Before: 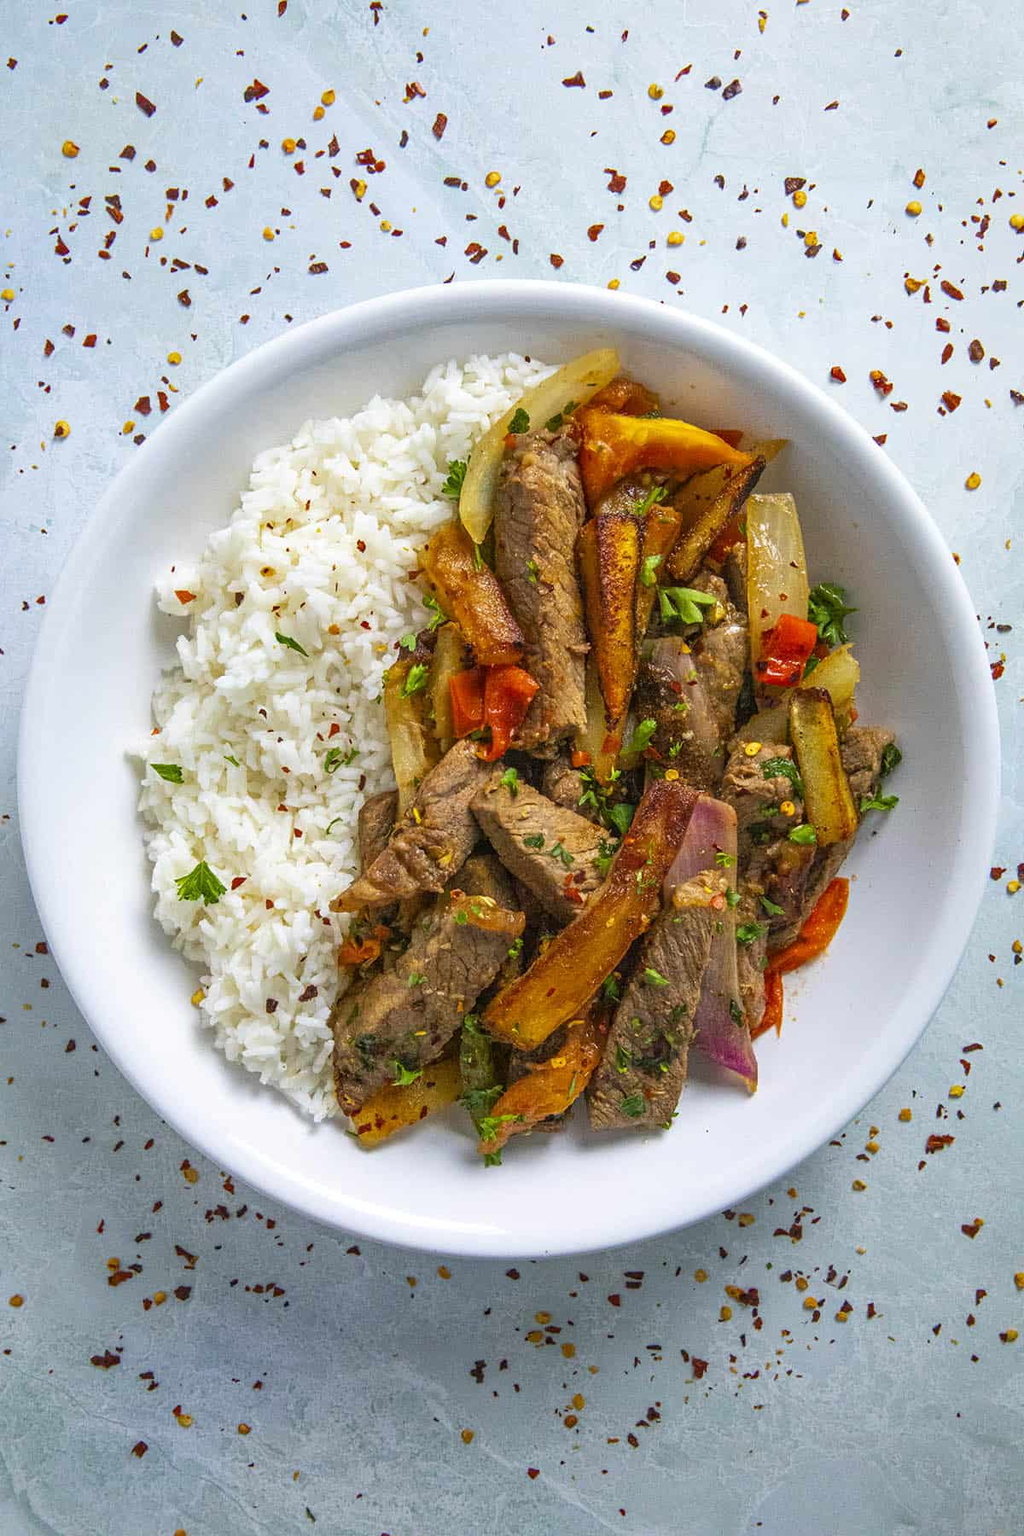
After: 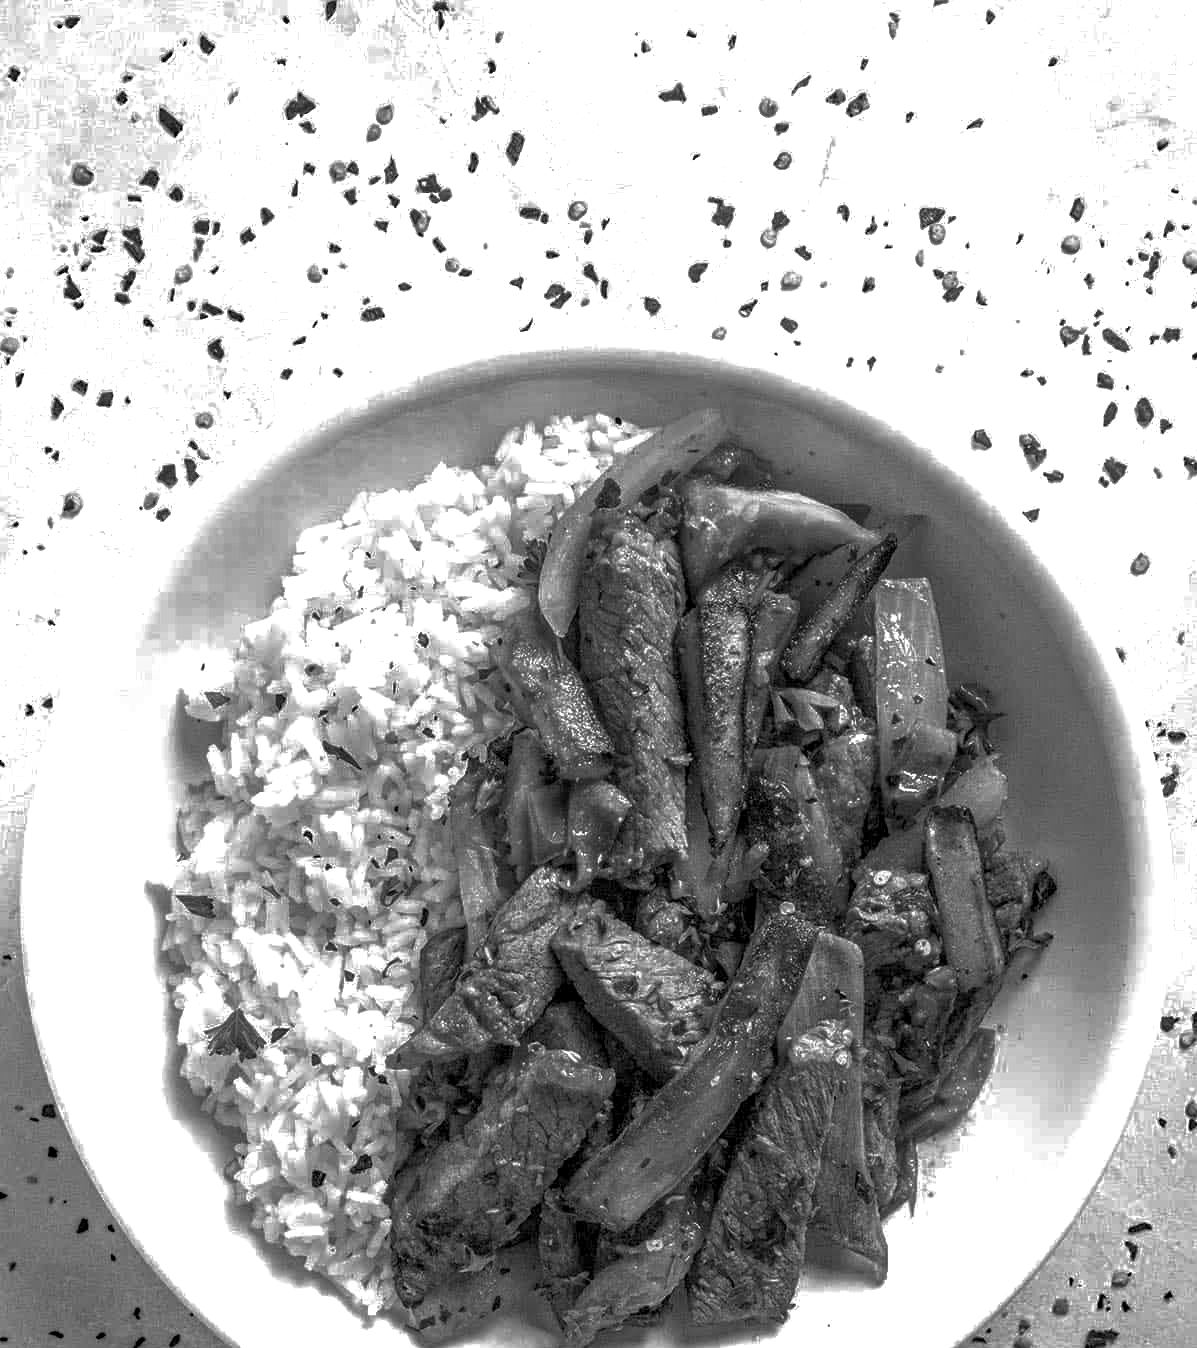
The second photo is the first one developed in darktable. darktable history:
base curve: curves: ch0 [(0, 0) (0.826, 0.587) (1, 1)], preserve colors none
contrast brightness saturation: contrast 0.03, brightness -0.038
crop: bottom 24.994%
haze removal: strength 0.293, distance 0.253, adaptive false
color balance rgb: perceptual saturation grading › global saturation 43.786%, perceptual saturation grading › highlights -50.103%, perceptual saturation grading › shadows 30.488%, perceptual brilliance grading › global brilliance 9.646%, perceptual brilliance grading › shadows 14.677%, global vibrance 34.356%
color zones: curves: ch0 [(0, 0.613) (0.01, 0.613) (0.245, 0.448) (0.498, 0.529) (0.642, 0.665) (0.879, 0.777) (0.99, 0.613)]; ch1 [(0, 0) (0.143, 0) (0.286, 0) (0.429, 0) (0.571, 0) (0.714, 0) (0.857, 0)]
local contrast: on, module defaults
